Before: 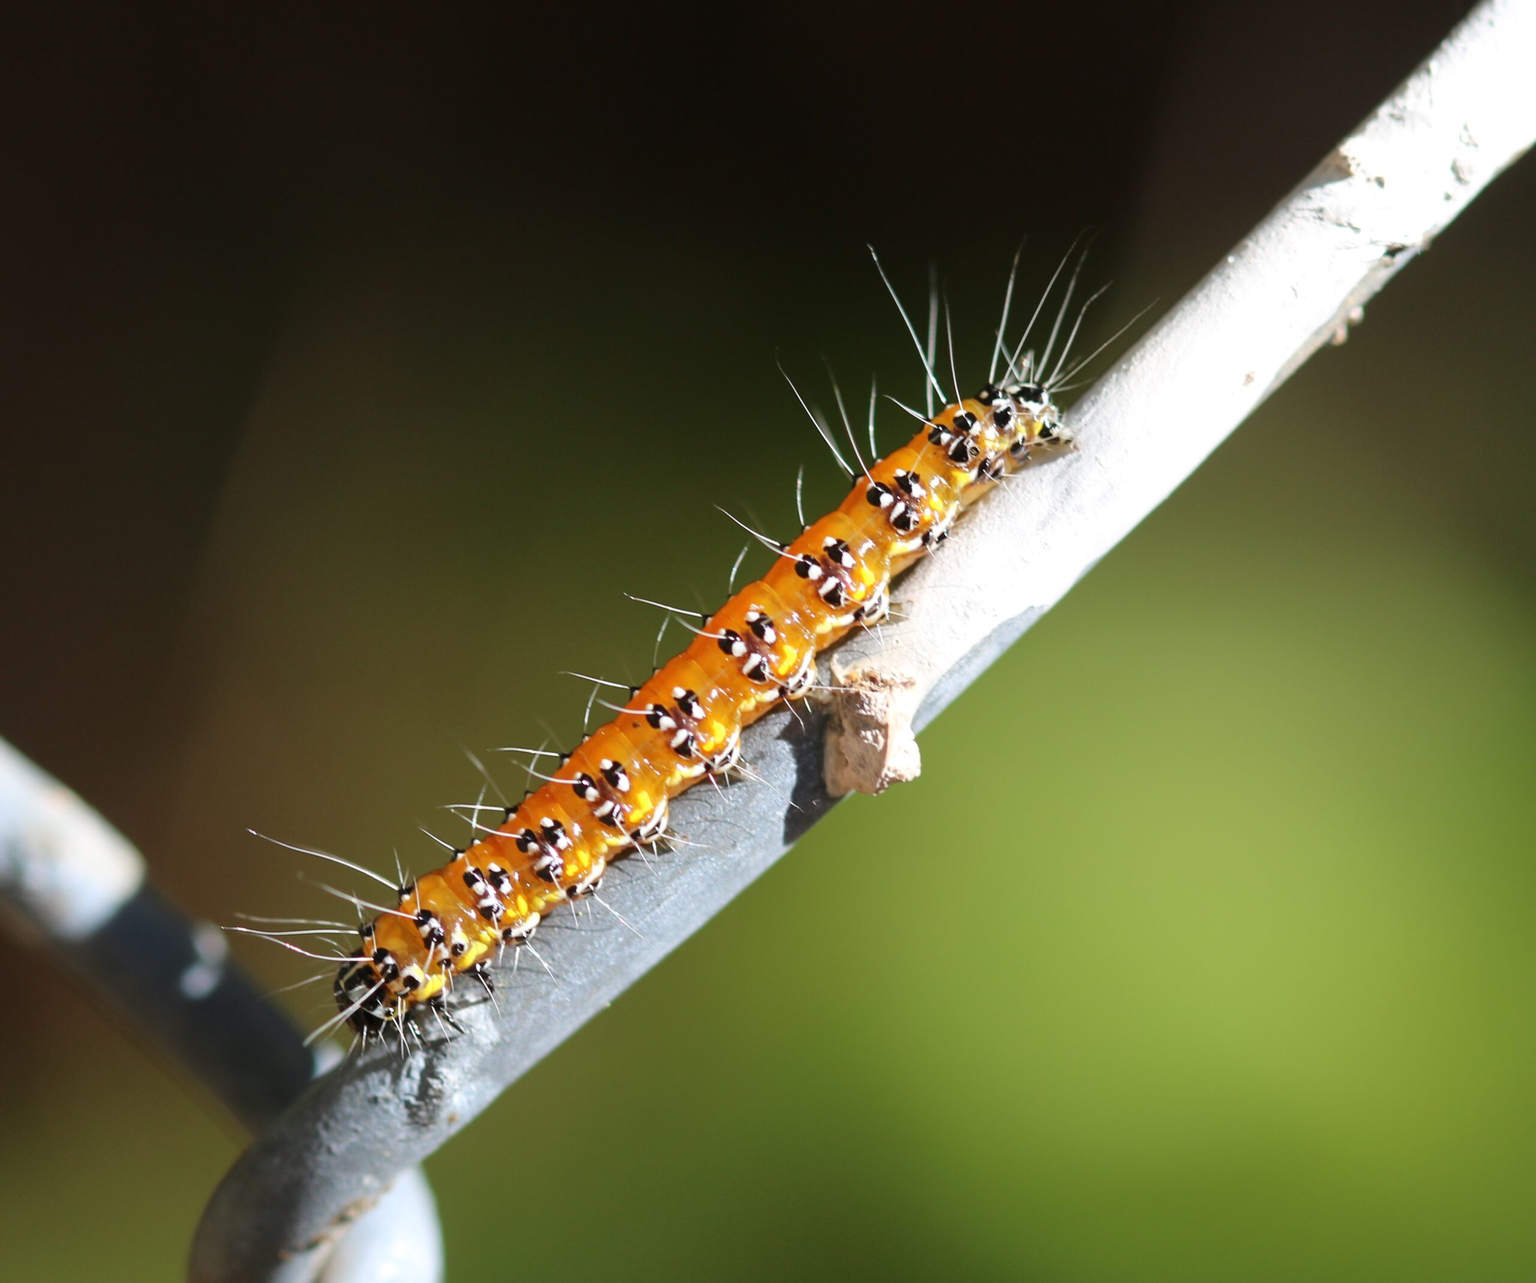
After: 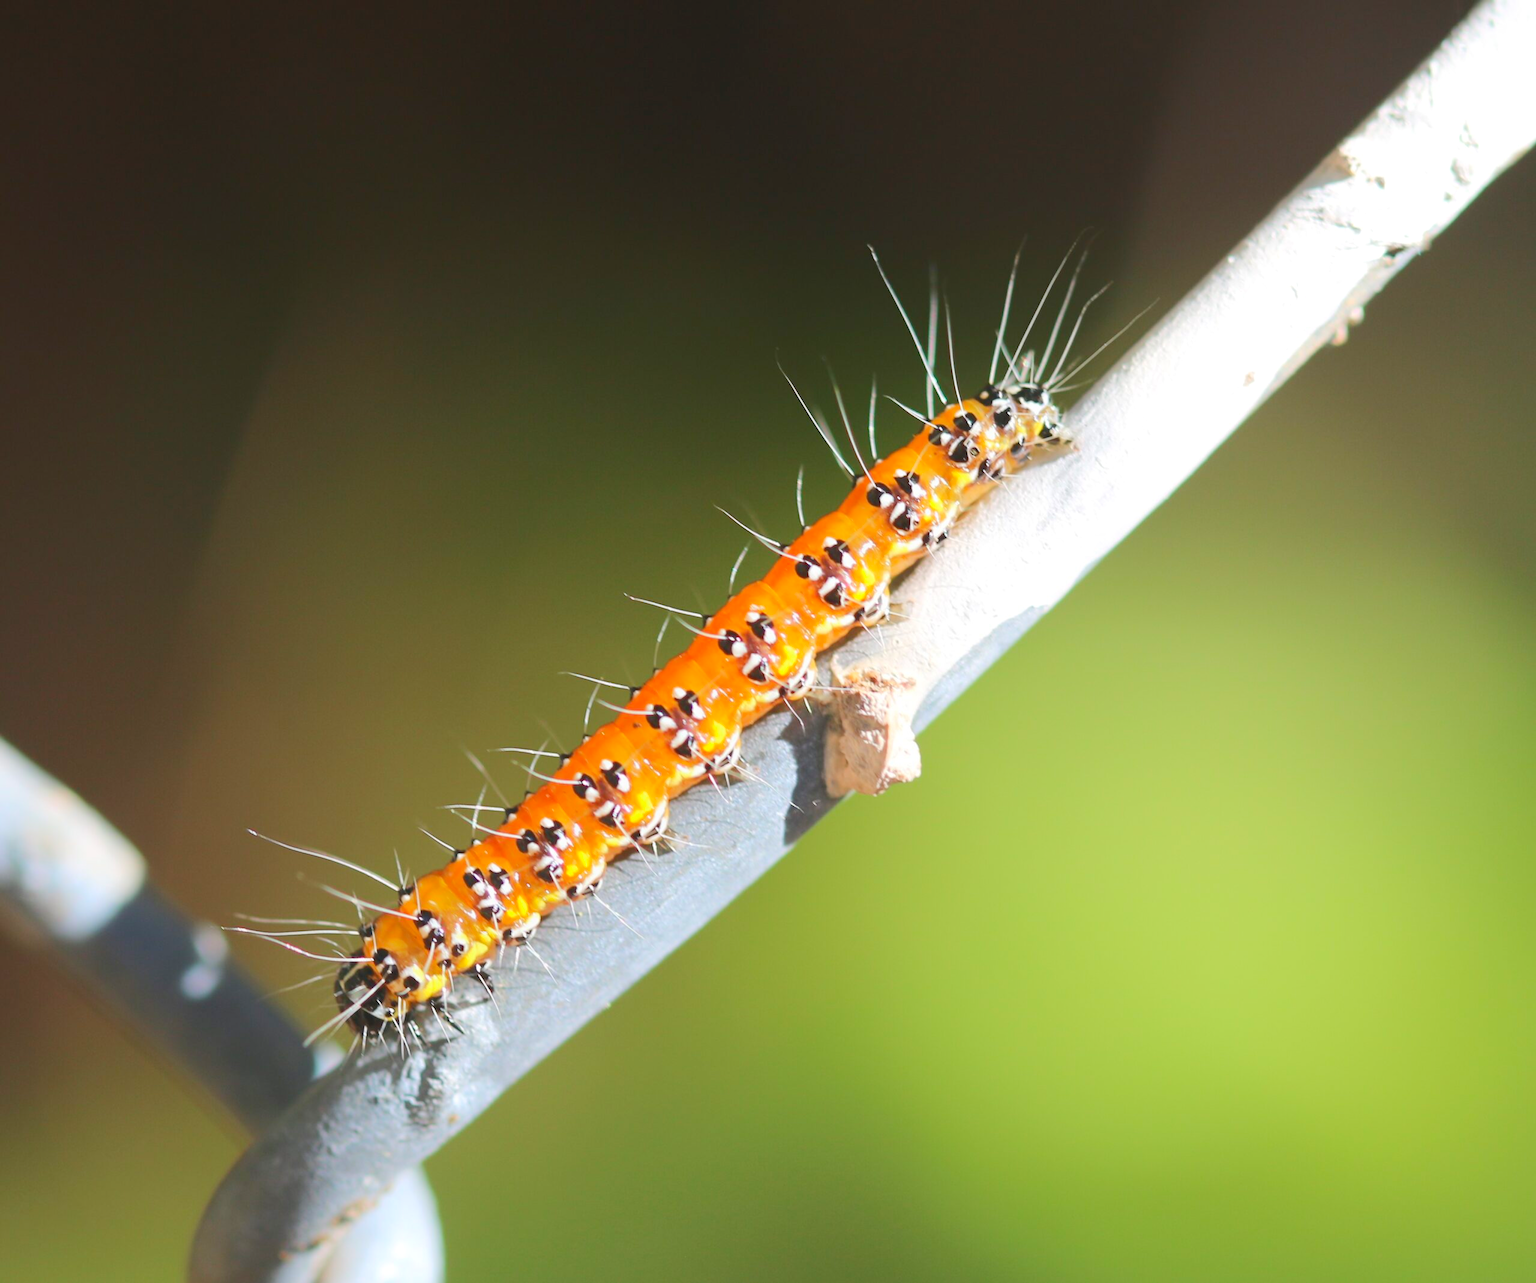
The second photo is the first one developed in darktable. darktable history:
exposure: black level correction 0.001, exposure 1.132 EV, compensate highlight preservation false
local contrast: detail 70%
tone equalizer: -8 EV -0.001 EV, -7 EV 0.004 EV, -6 EV -0.043 EV, -5 EV 0.015 EV, -4 EV -0.01 EV, -3 EV 0.018 EV, -2 EV -0.075 EV, -1 EV -0.316 EV, +0 EV -0.591 EV, edges refinement/feathering 500, mask exposure compensation -1.57 EV, preserve details no
